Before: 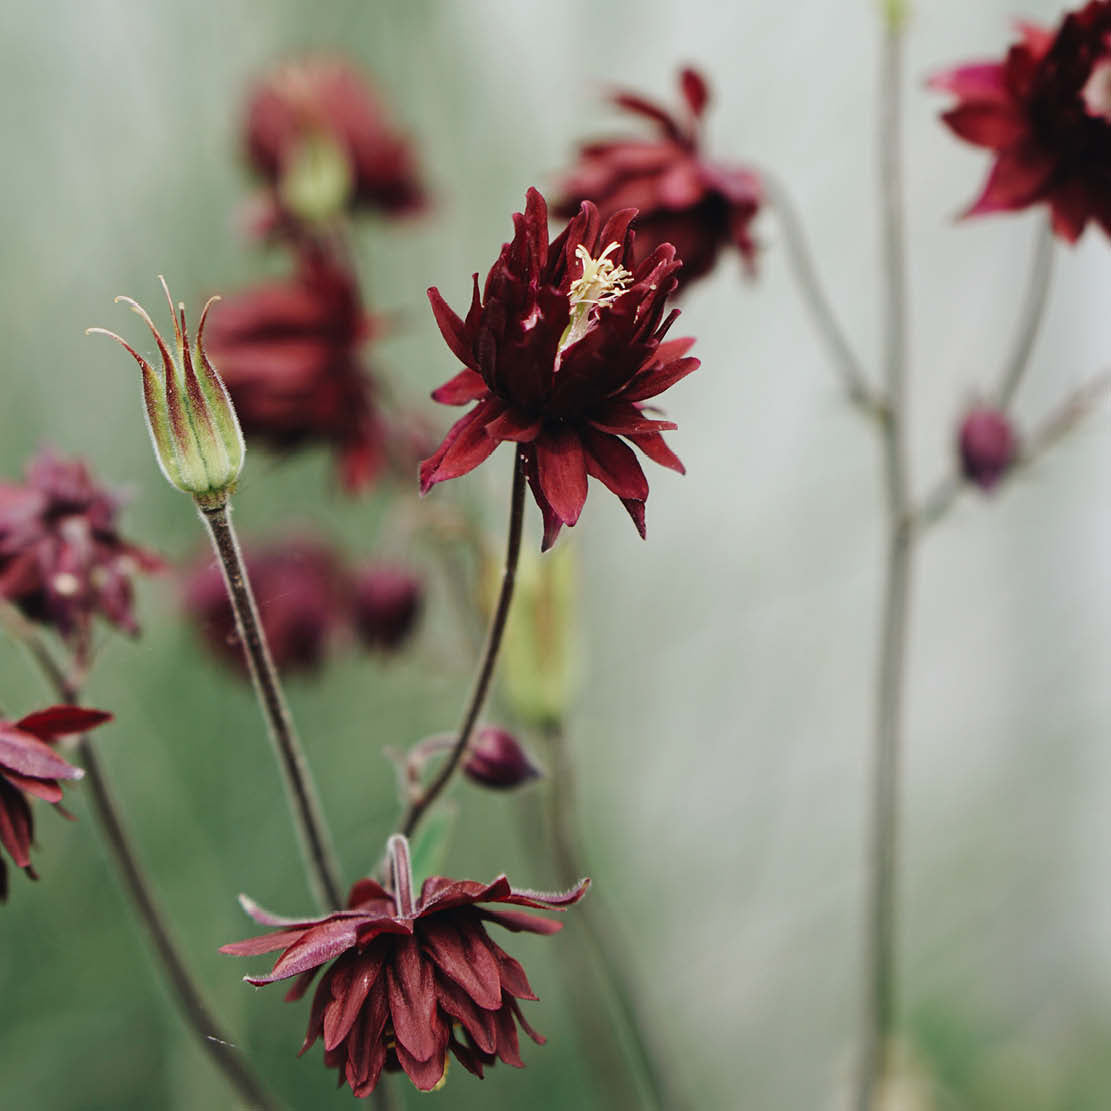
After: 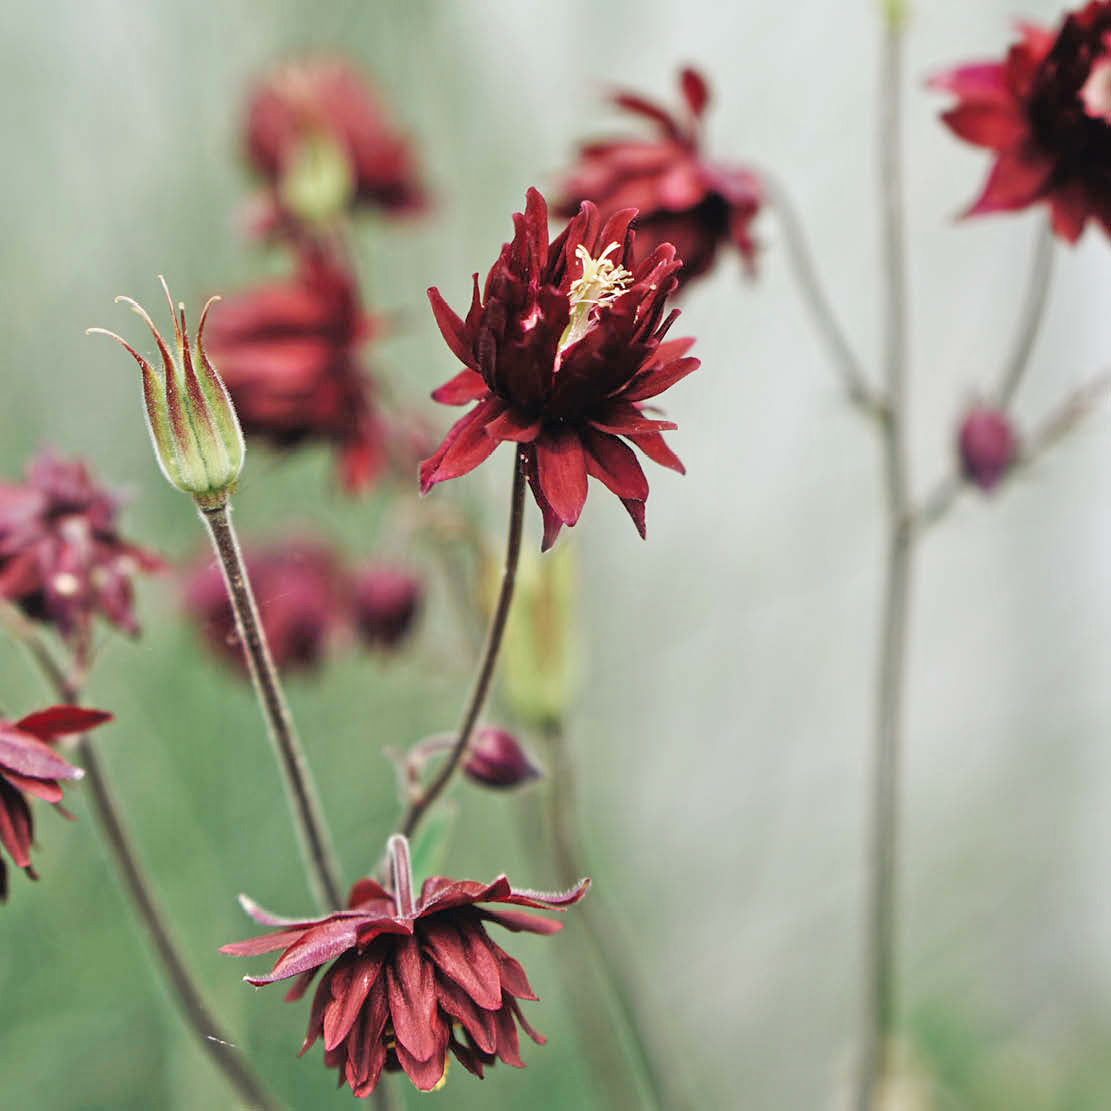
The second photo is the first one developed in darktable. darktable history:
tone equalizer: -7 EV 0.158 EV, -6 EV 0.564 EV, -5 EV 1.12 EV, -4 EV 1.31 EV, -3 EV 1.18 EV, -2 EV 0.6 EV, -1 EV 0.16 EV
shadows and highlights: shadows -12.63, white point adjustment 3.98, highlights 26.85
